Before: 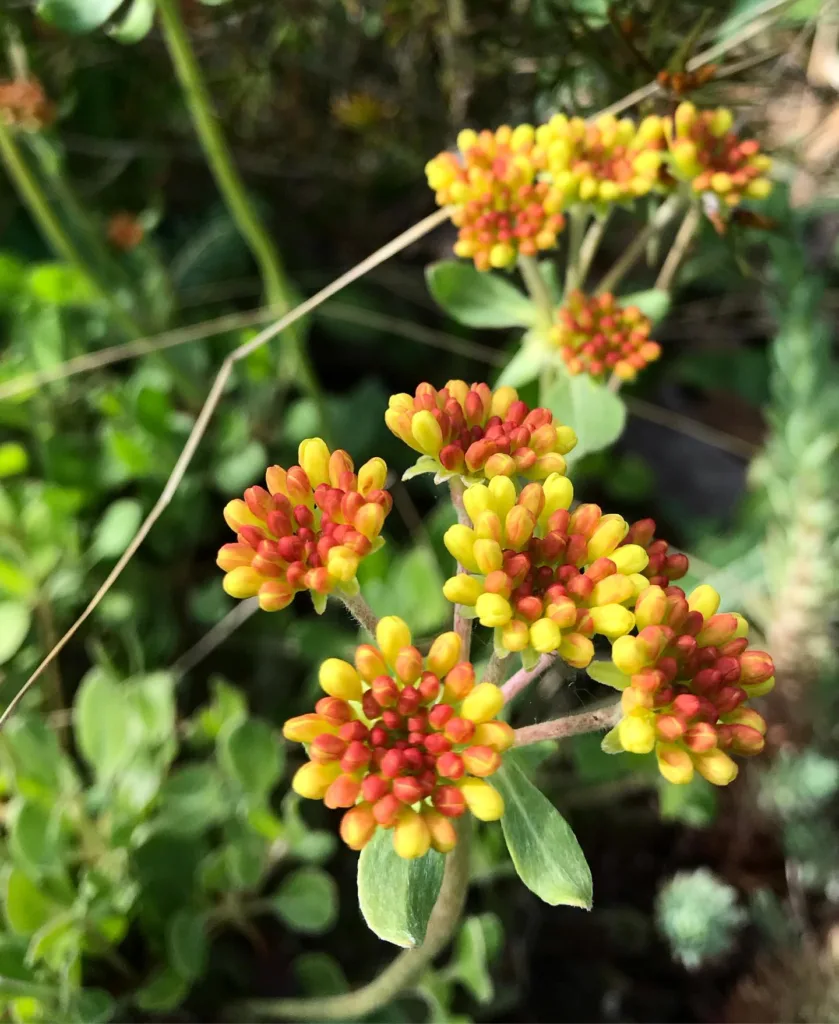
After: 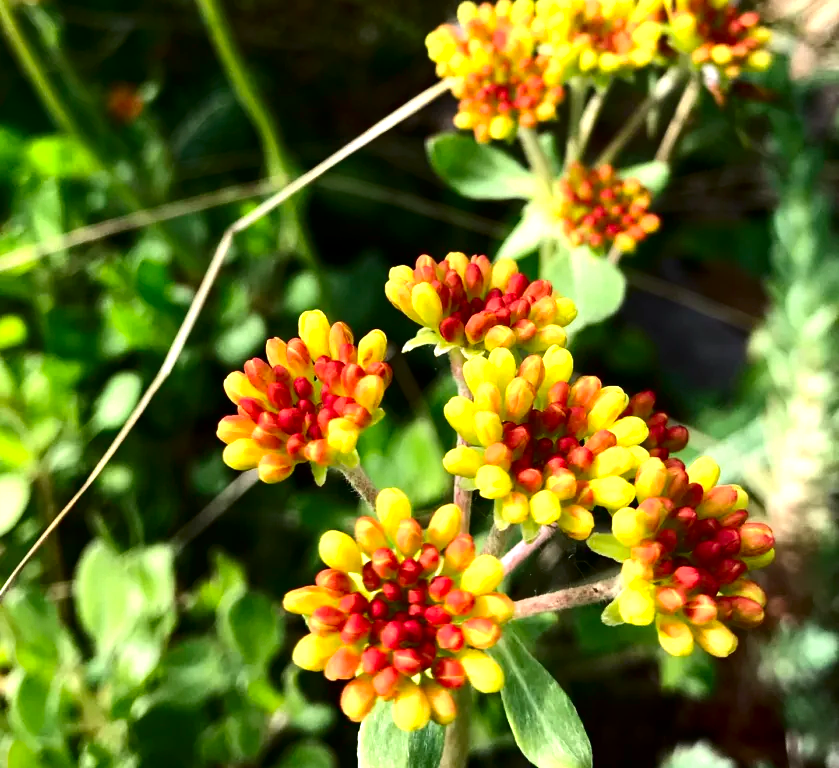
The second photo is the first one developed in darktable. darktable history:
tone equalizer: on, module defaults
contrast brightness saturation: contrast 0.1, brightness -0.26, saturation 0.14
exposure: black level correction 0, exposure 0.7 EV, compensate exposure bias true, compensate highlight preservation false
crop and rotate: top 12.5%, bottom 12.5%
